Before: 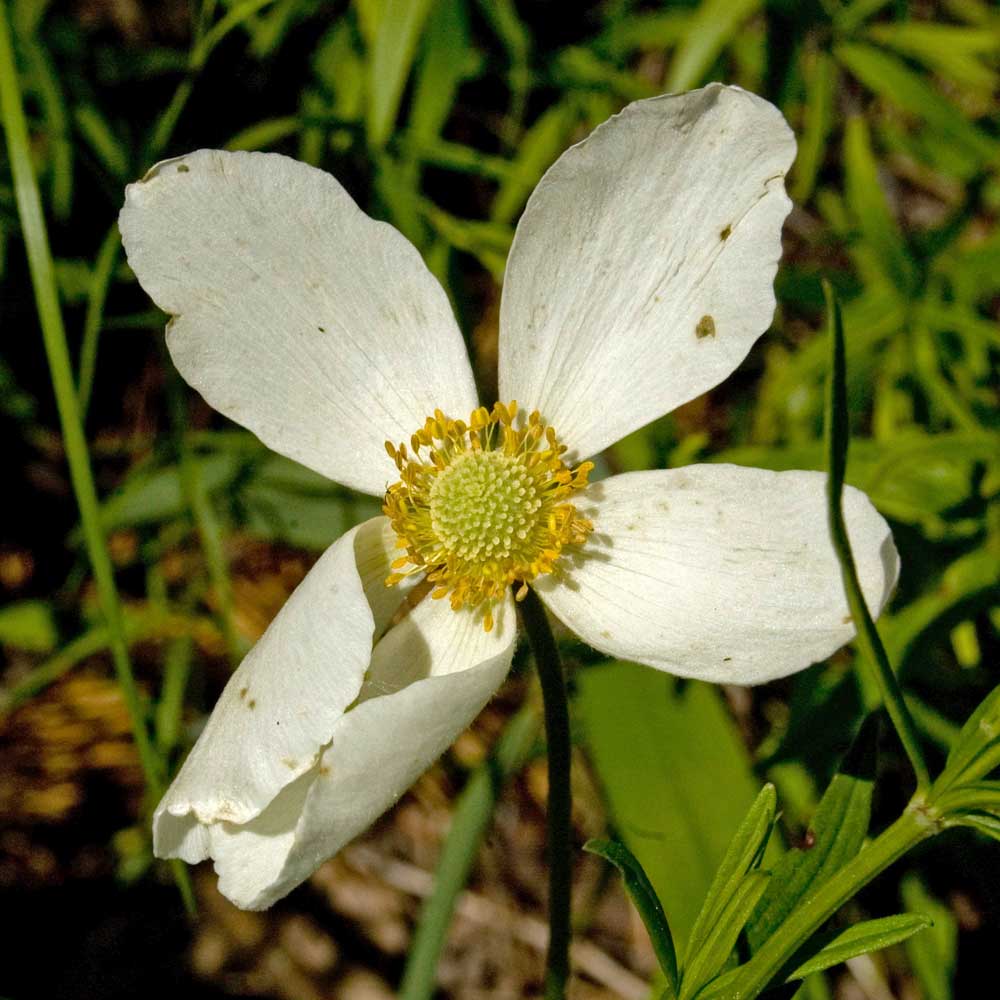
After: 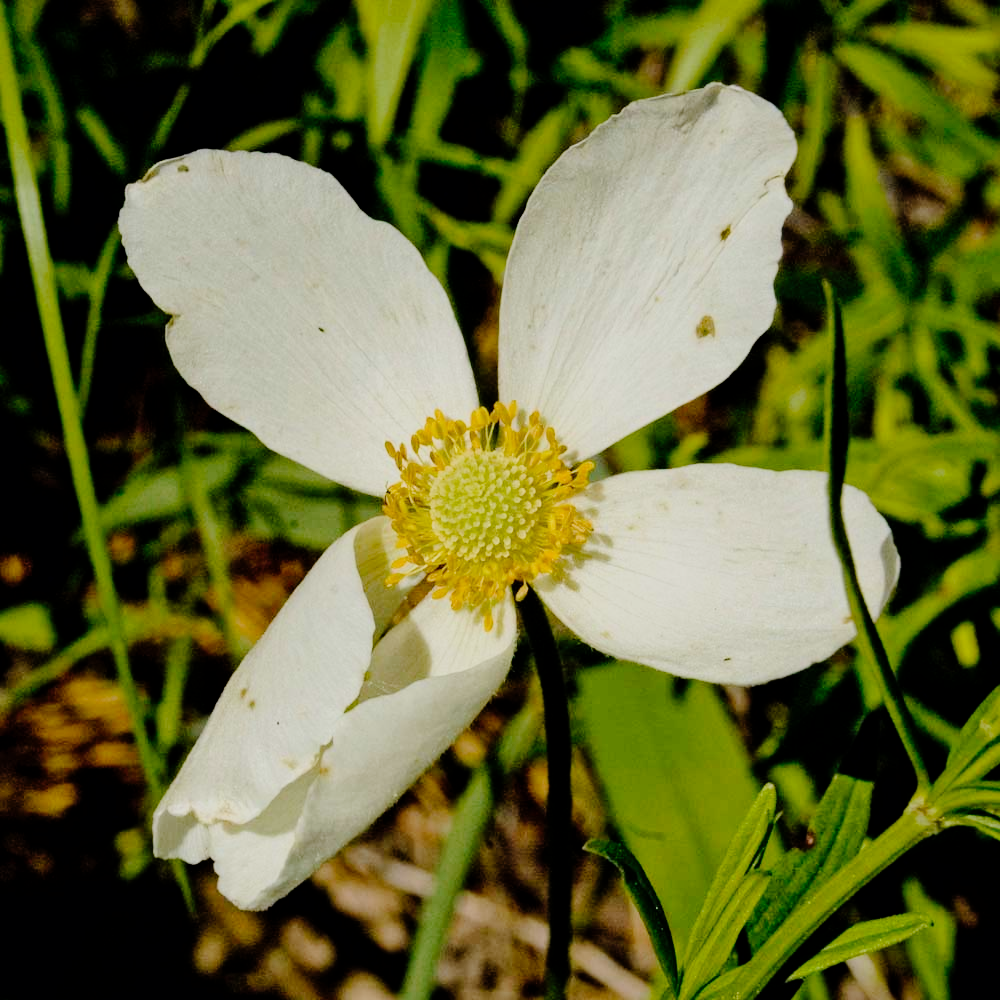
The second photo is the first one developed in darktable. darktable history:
filmic rgb: black relative exposure -7.15 EV, white relative exposure 5.36 EV, hardness 3.02, color science v6 (2022)
tone curve: curves: ch0 [(0, 0) (0.003, 0.001) (0.011, 0.004) (0.025, 0.013) (0.044, 0.022) (0.069, 0.035) (0.1, 0.053) (0.136, 0.088) (0.177, 0.149) (0.224, 0.213) (0.277, 0.293) (0.335, 0.381) (0.399, 0.463) (0.468, 0.546) (0.543, 0.616) (0.623, 0.693) (0.709, 0.766) (0.801, 0.843) (0.898, 0.921) (1, 1)], preserve colors none
